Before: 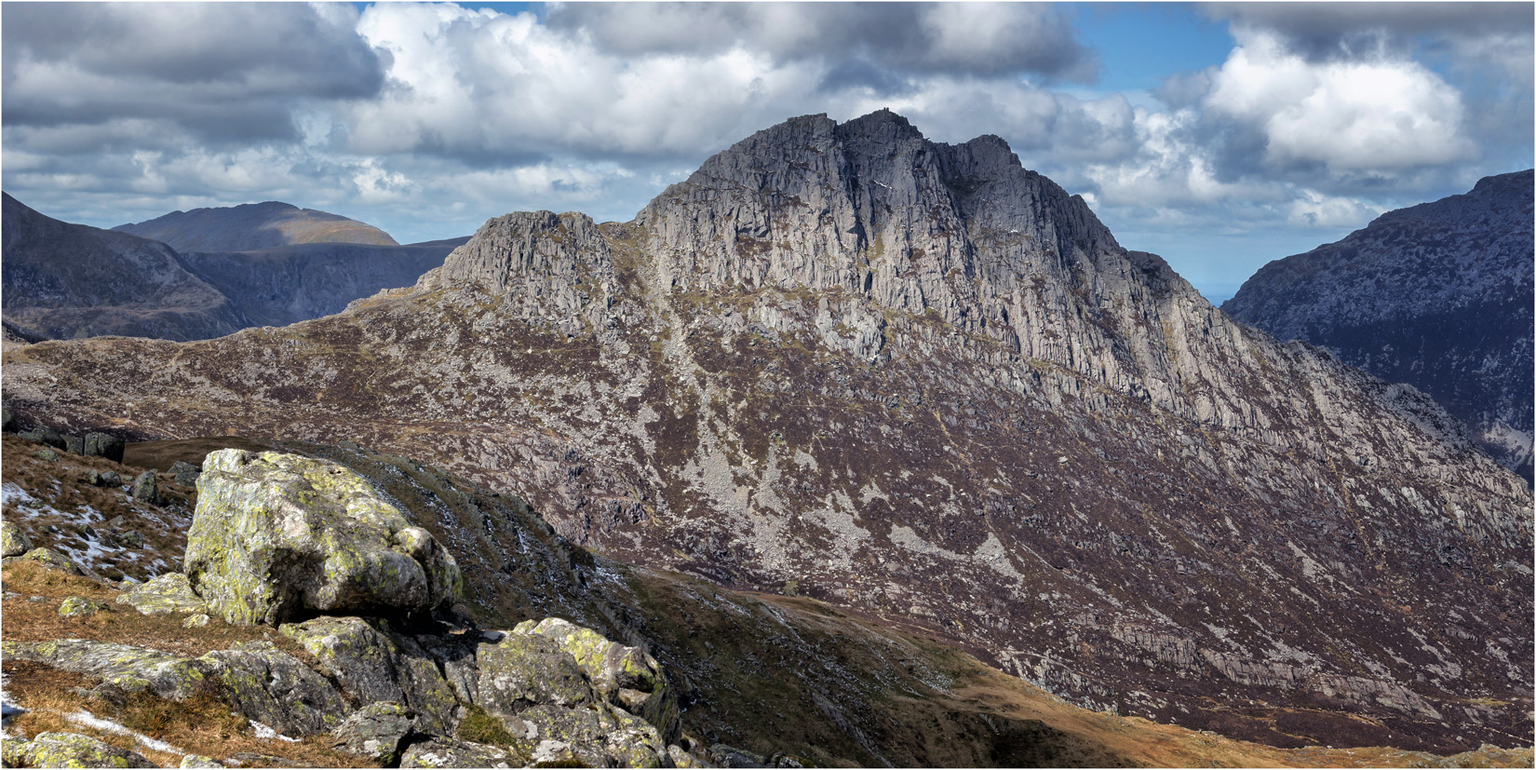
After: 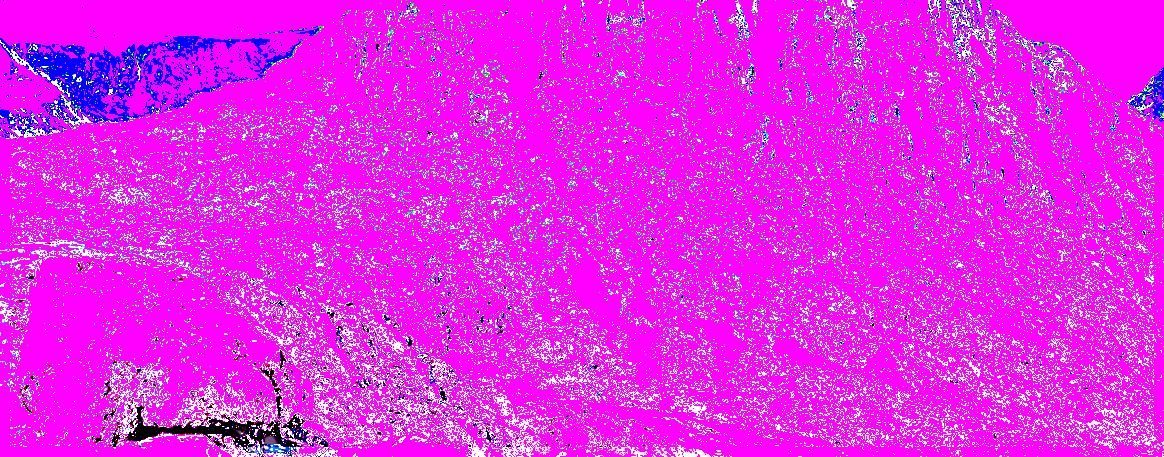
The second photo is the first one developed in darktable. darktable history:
sharpen: radius 3.69, amount 0.928
white balance: red 8, blue 8
shadows and highlights: shadows -21.3, highlights 100, soften with gaussian
crop: left 11.123%, top 27.61%, right 18.3%, bottom 17.034%
